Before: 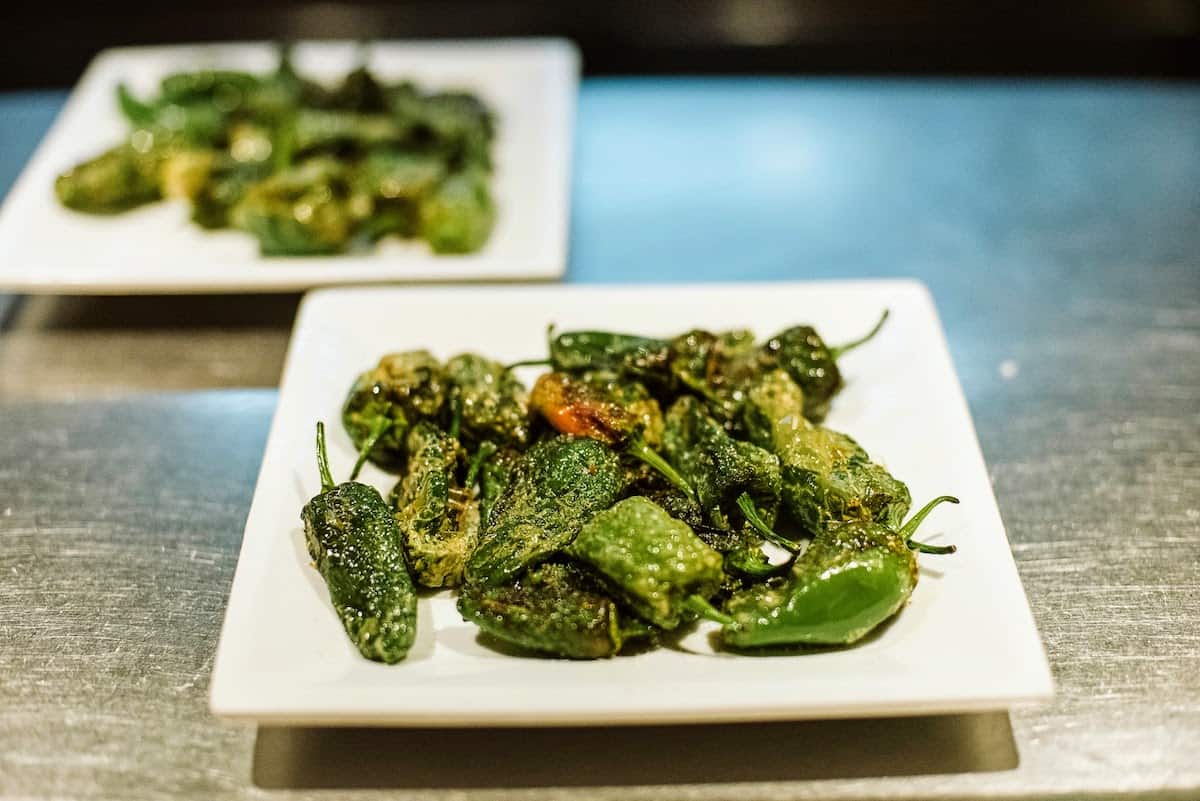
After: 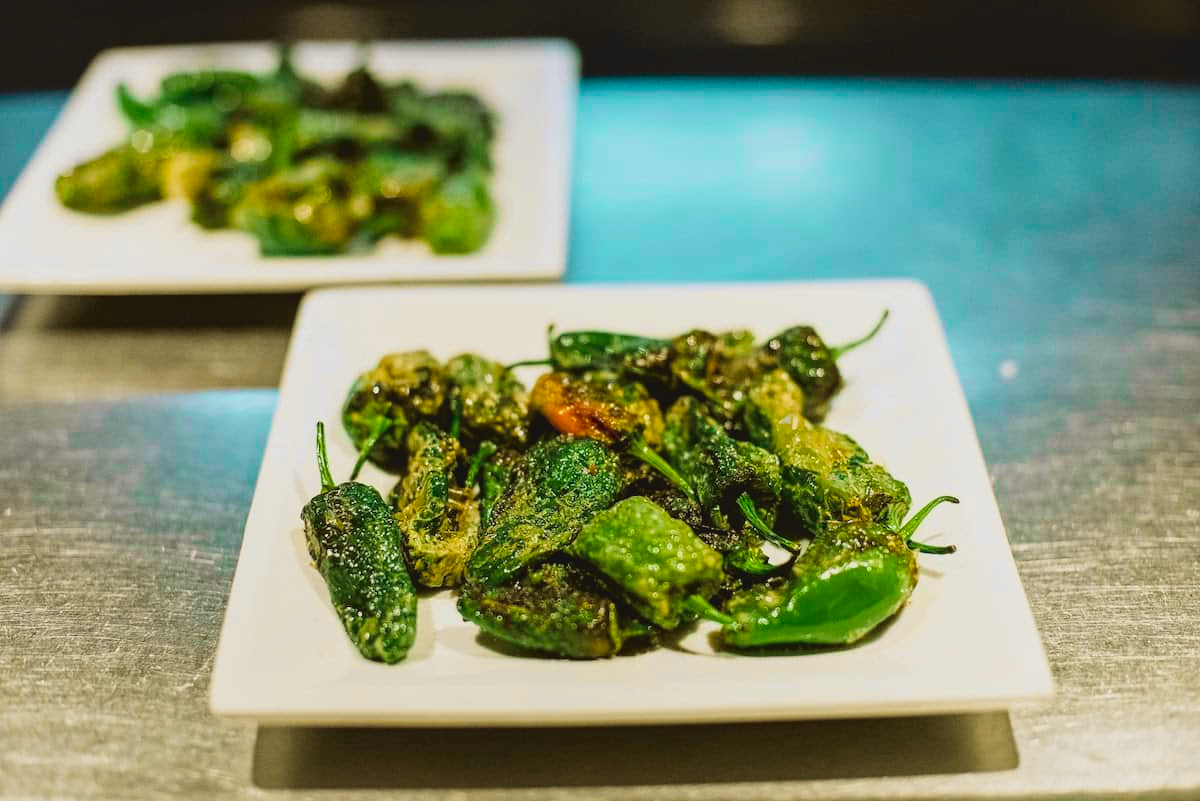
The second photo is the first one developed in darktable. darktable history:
tone curve: curves: ch0 [(0, 0.036) (0.053, 0.068) (0.211, 0.217) (0.519, 0.513) (0.847, 0.82) (0.991, 0.914)]; ch1 [(0, 0) (0.276, 0.206) (0.412, 0.353) (0.482, 0.475) (0.495, 0.5) (0.509, 0.502) (0.563, 0.57) (0.667, 0.672) (0.788, 0.809) (1, 1)]; ch2 [(0, 0) (0.438, 0.456) (0.473, 0.47) (0.503, 0.503) (0.523, 0.528) (0.562, 0.571) (0.612, 0.61) (0.679, 0.72) (1, 1)], color space Lab, independent channels, preserve colors none
local contrast: mode bilateral grid, contrast 100, coarseness 100, detail 91%, midtone range 0.2
shadows and highlights: shadows 62.66, white point adjustment 0.37, highlights -34.44, compress 83.82%
velvia: on, module defaults
